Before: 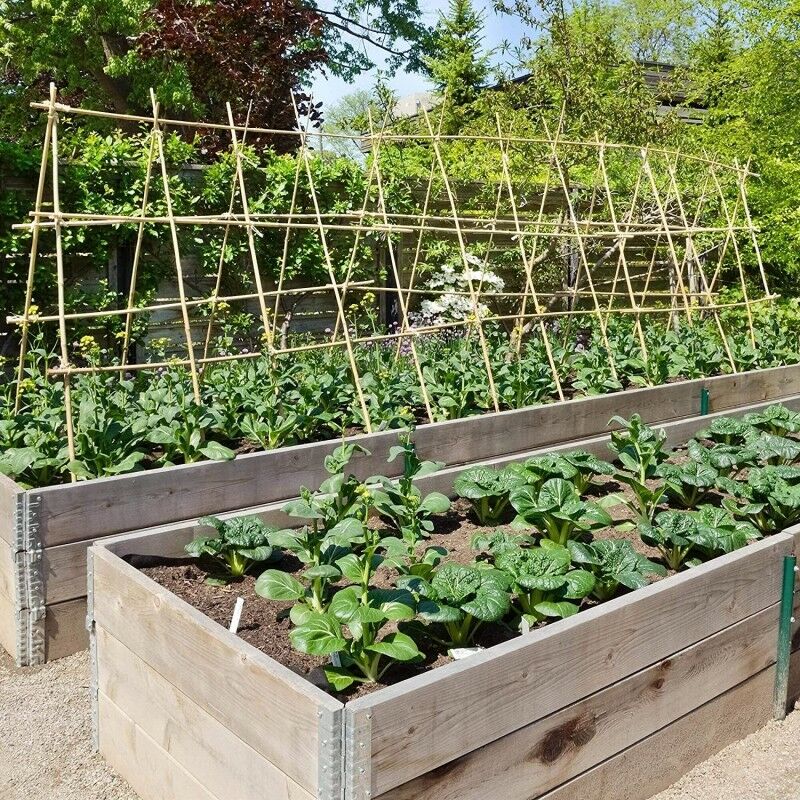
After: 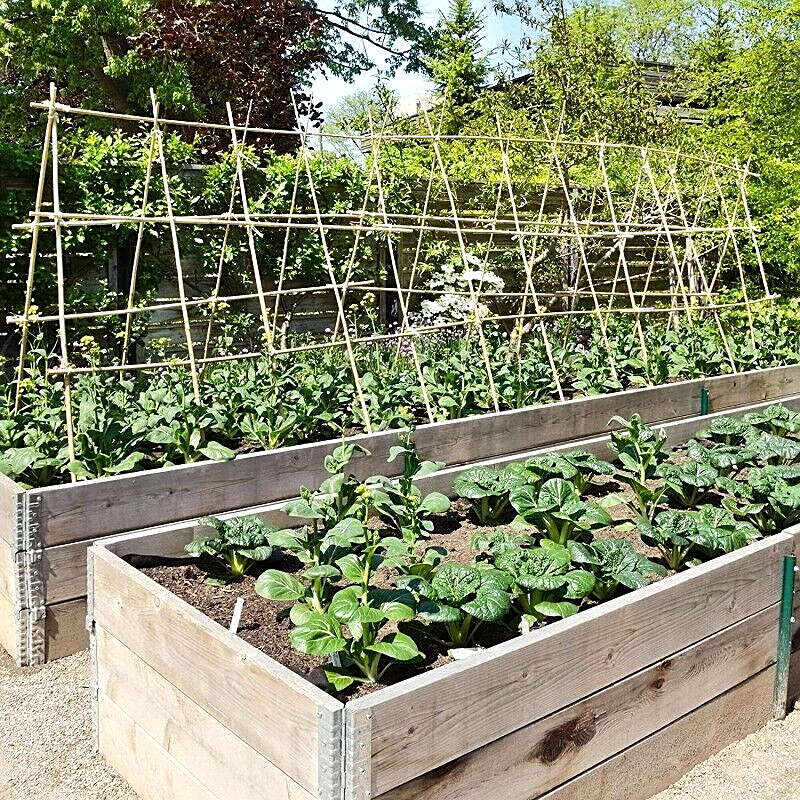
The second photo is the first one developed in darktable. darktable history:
tone equalizer: -8 EV -0.417 EV, -7 EV -0.389 EV, -6 EV -0.333 EV, -5 EV -0.222 EV, -3 EV 0.222 EV, -2 EV 0.333 EV, -1 EV 0.389 EV, +0 EV 0.417 EV, edges refinement/feathering 500, mask exposure compensation -1.25 EV, preserve details no
sharpen: on, module defaults
